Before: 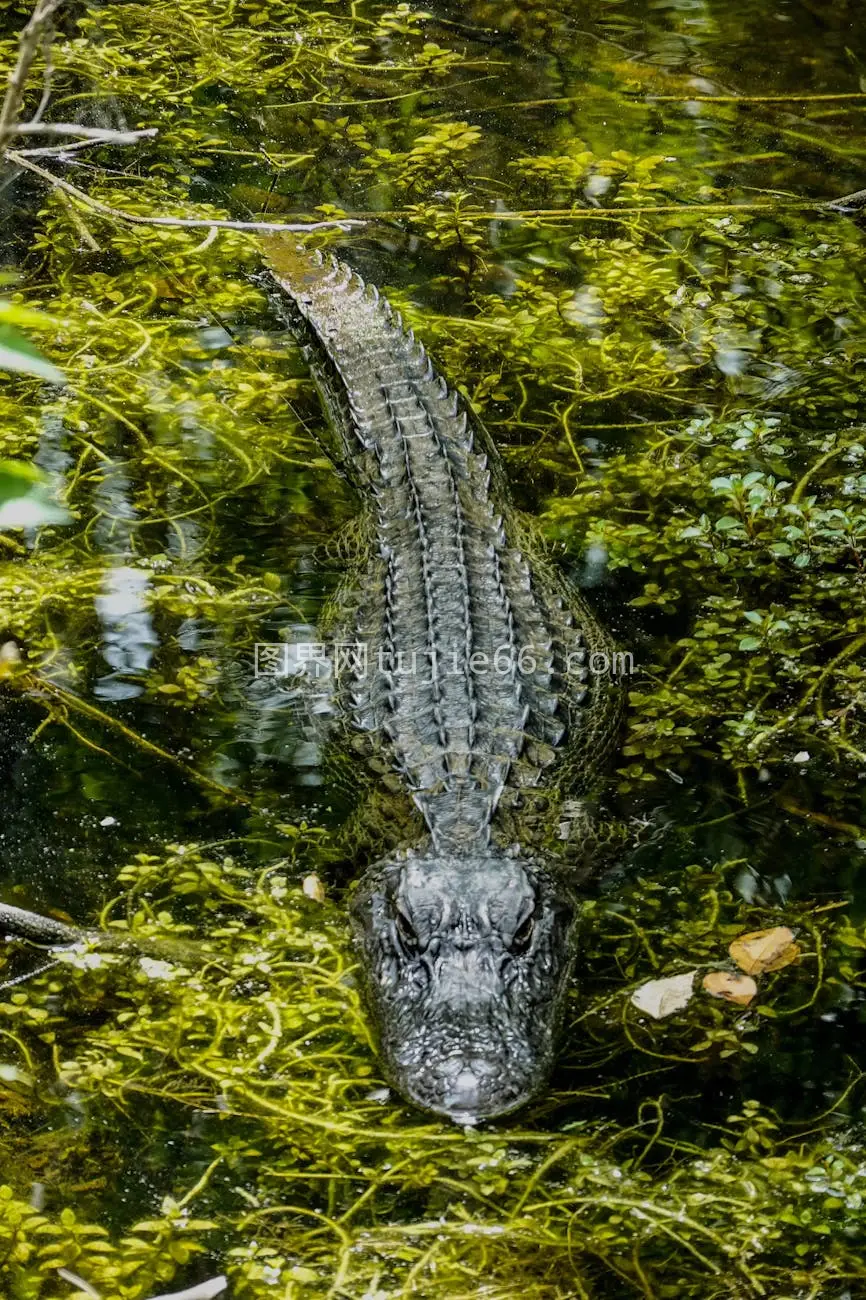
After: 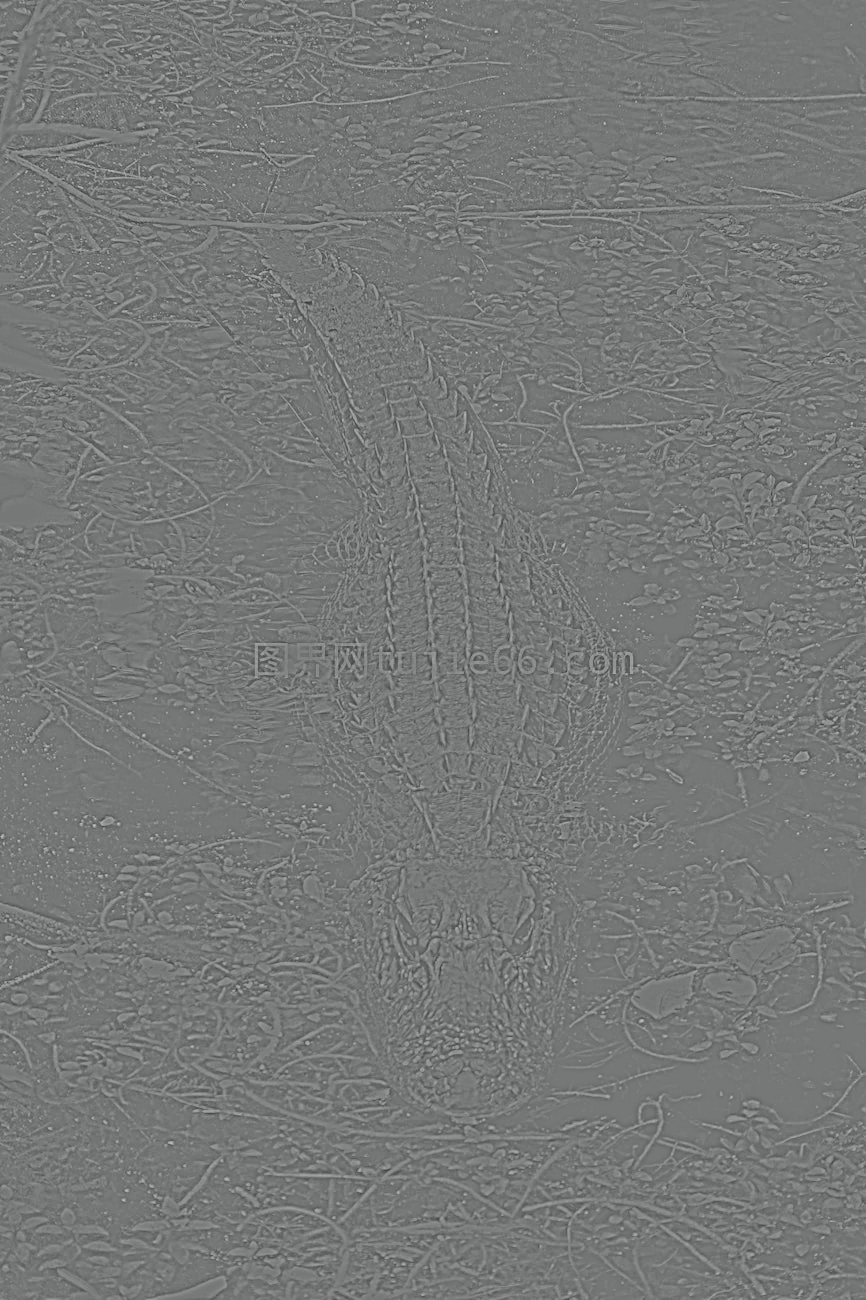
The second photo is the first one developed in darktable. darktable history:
local contrast: on, module defaults
color balance rgb: shadows lift › chroma 3.88%, shadows lift › hue 88.52°, power › hue 214.65°, global offset › chroma 0.1%, global offset › hue 252.4°, contrast 4.45%
color correction: saturation 0.85
contrast brightness saturation: contrast 0.04, saturation 0.07
exposure: black level correction 0, exposure 0.5 EV, compensate exposure bias true, compensate highlight preservation false
highpass: sharpness 9.84%, contrast boost 9.94%
